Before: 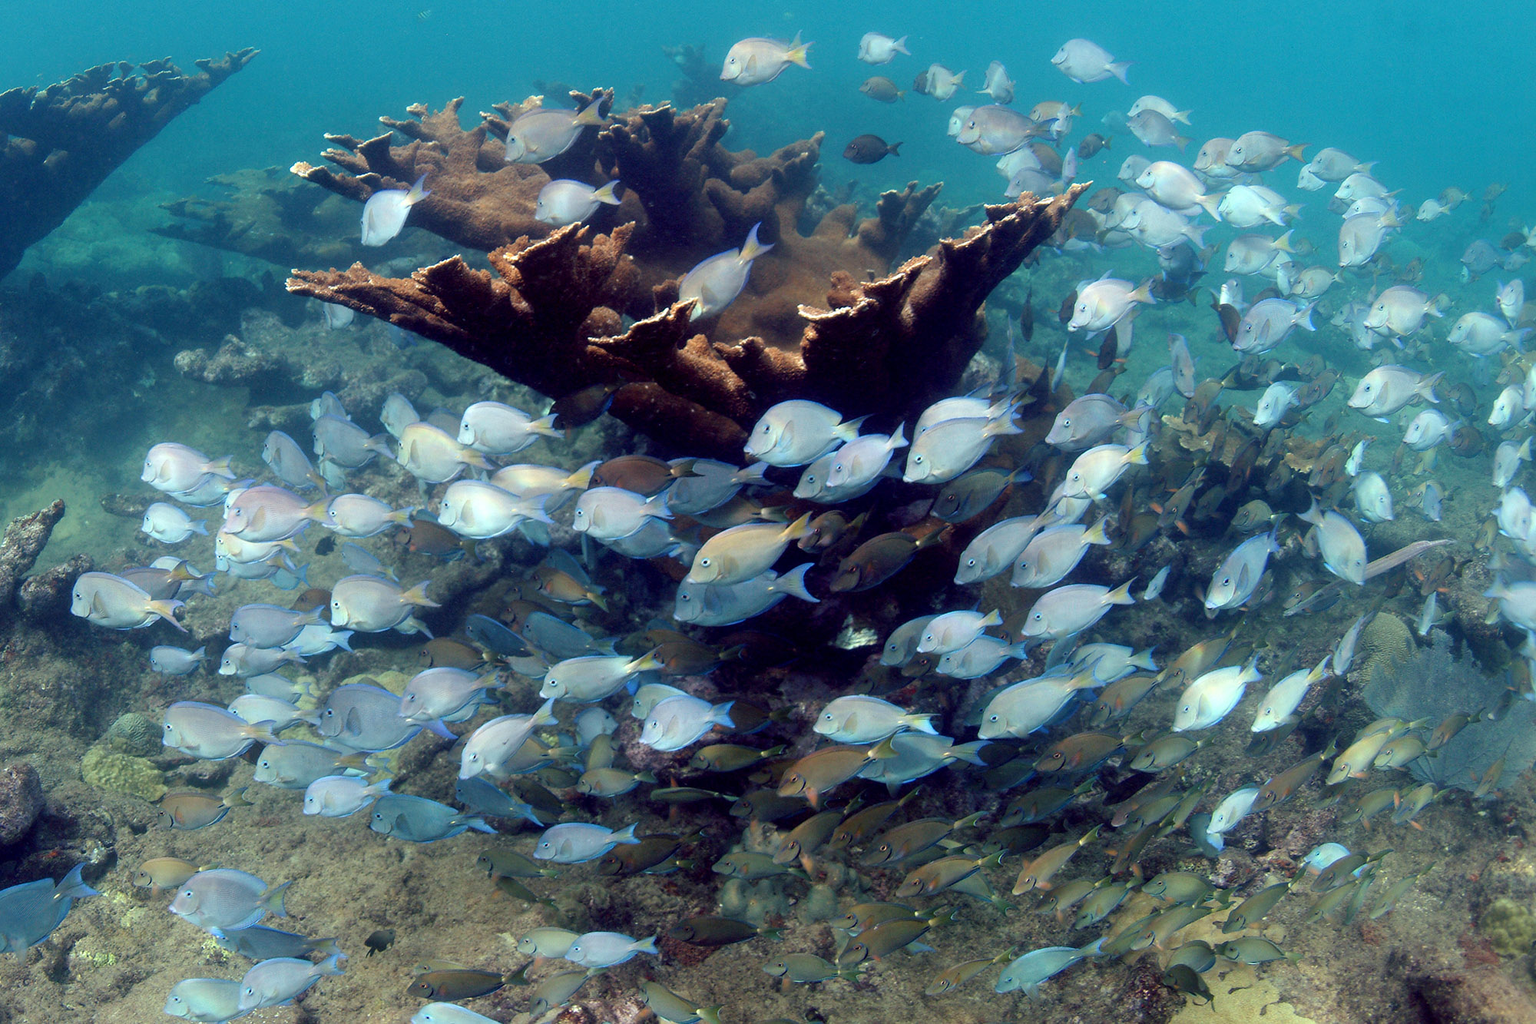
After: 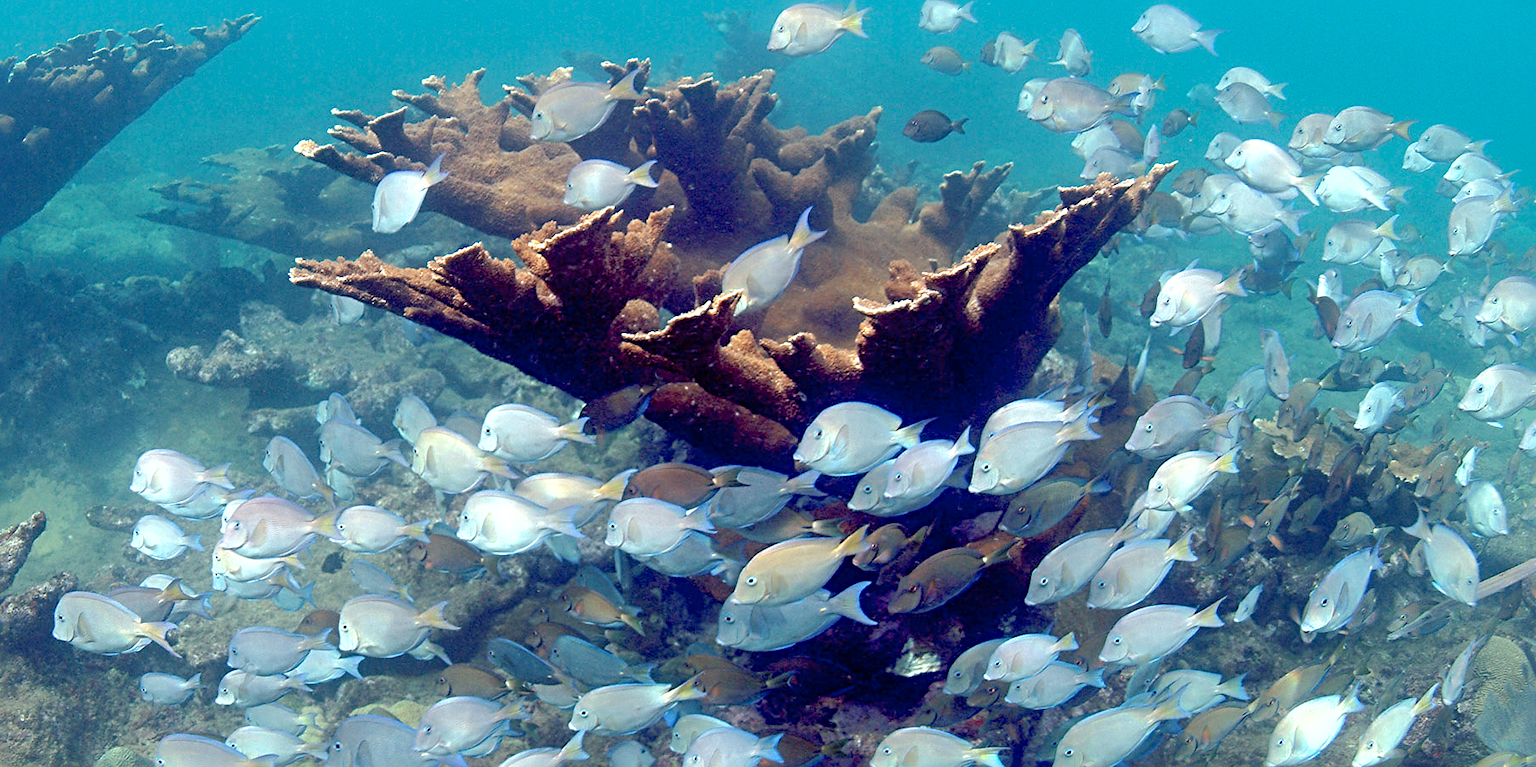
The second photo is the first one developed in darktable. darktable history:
crop: left 1.526%, top 3.427%, right 7.612%, bottom 28.411%
shadows and highlights: on, module defaults
exposure: exposure 0.265 EV, compensate exposure bias true, compensate highlight preservation false
sharpen: radius 3.948
